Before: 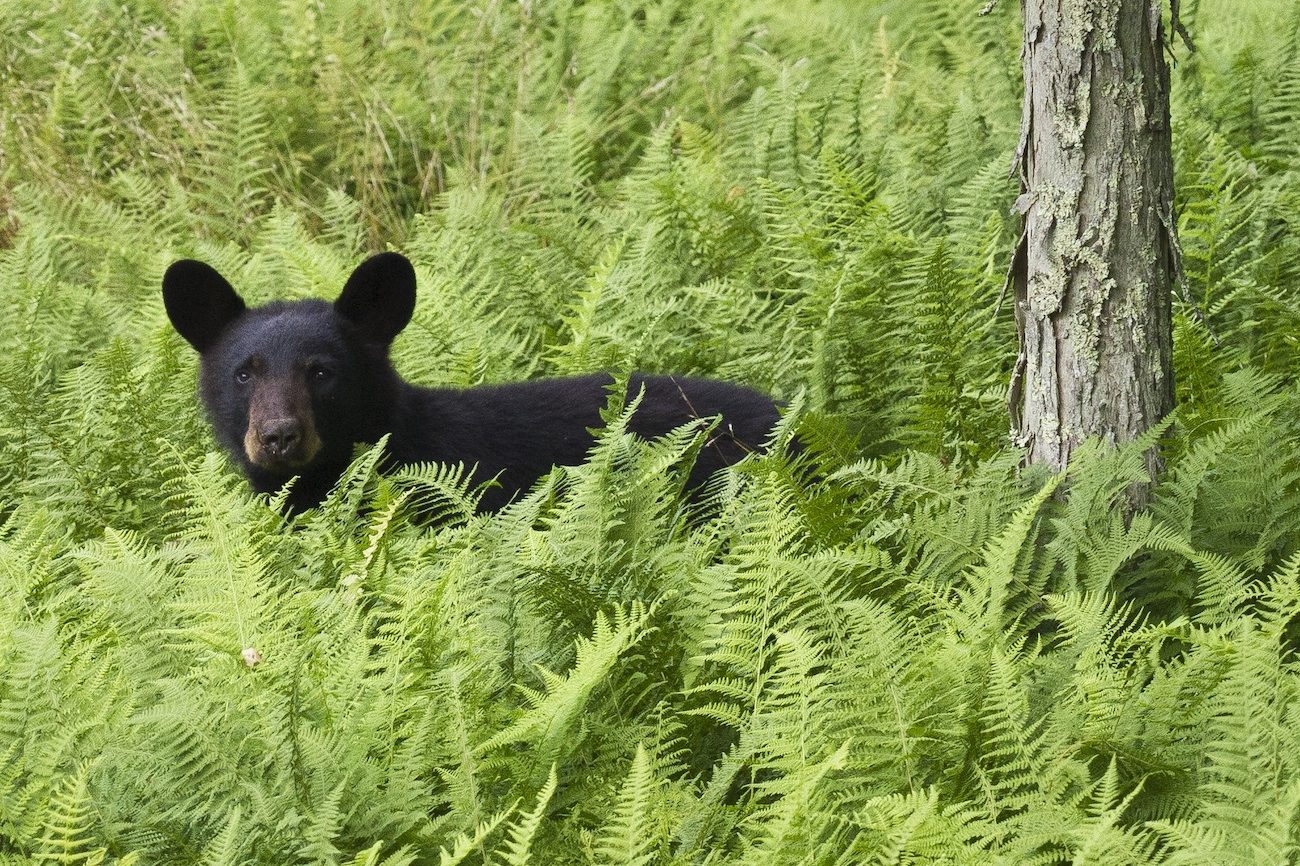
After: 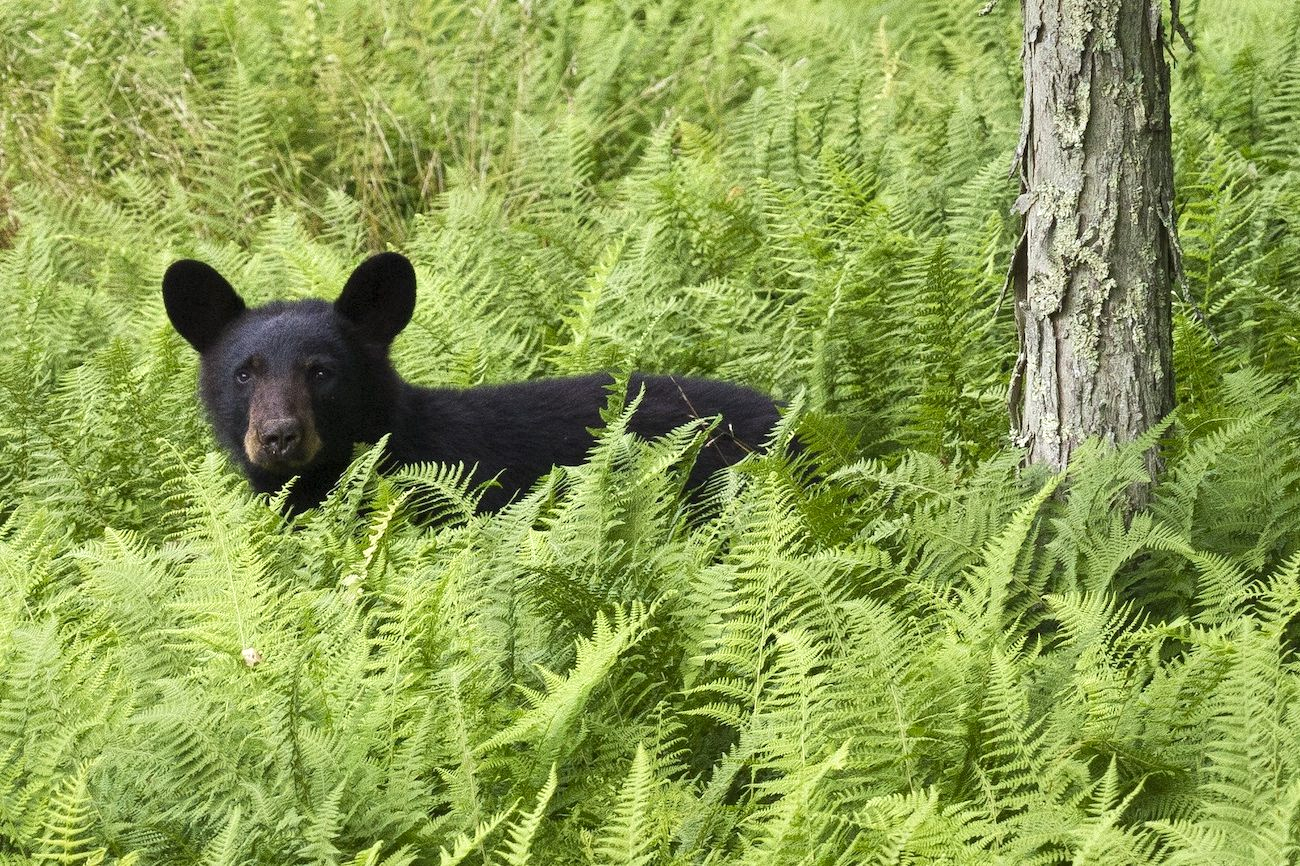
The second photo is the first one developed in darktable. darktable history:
local contrast: highlights 100%, shadows 100%, detail 120%, midtone range 0.2
levels: levels [0, 0.476, 0.951]
